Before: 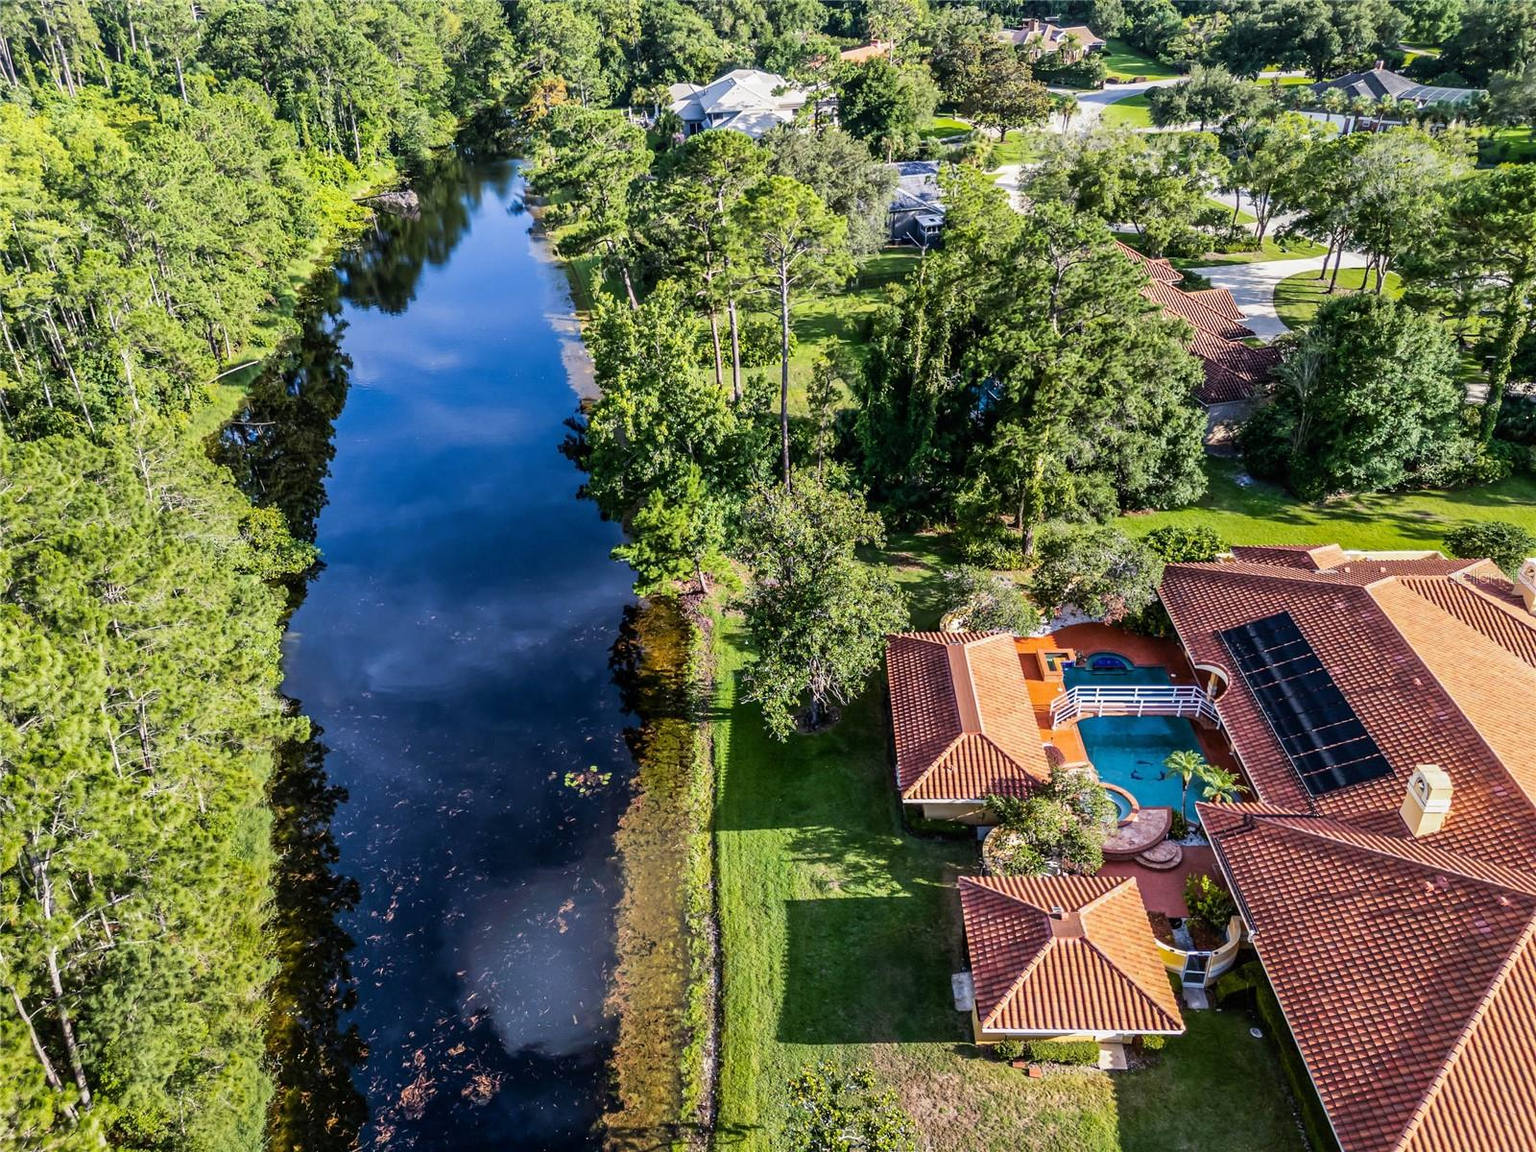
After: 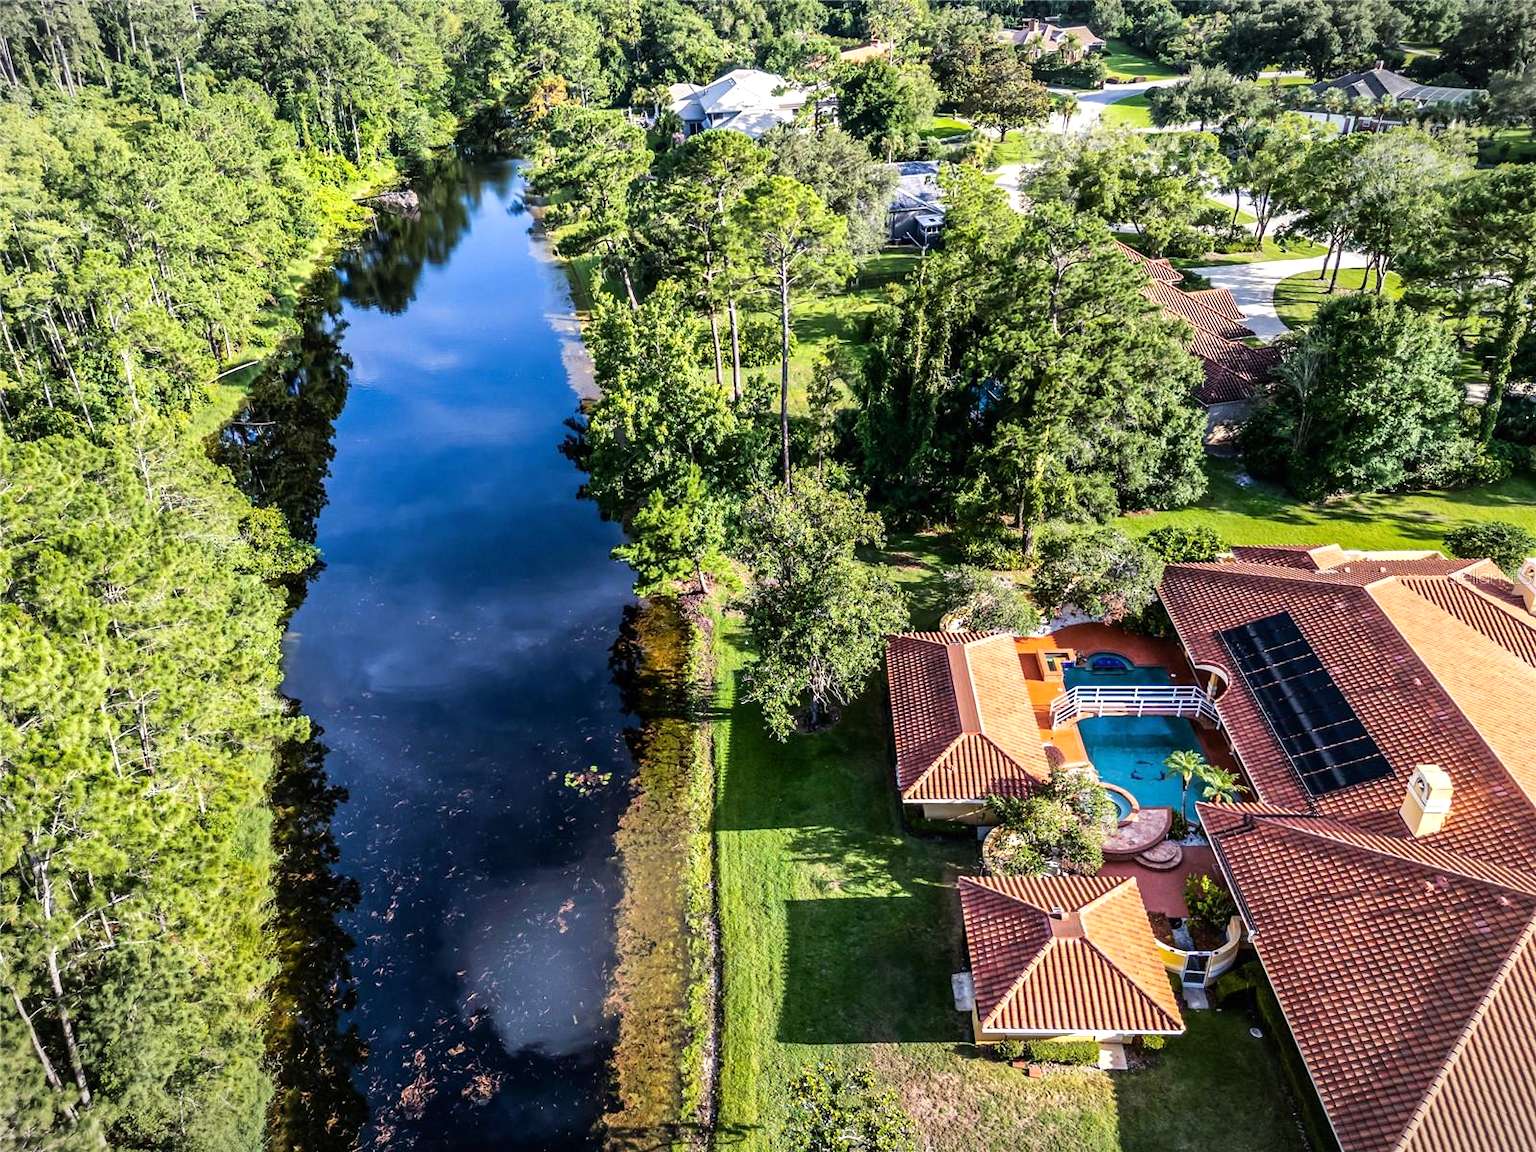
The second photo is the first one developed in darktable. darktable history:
tone equalizer: -8 EV -0.423 EV, -7 EV -0.392 EV, -6 EV -0.354 EV, -5 EV -0.252 EV, -3 EV 0.194 EV, -2 EV 0.333 EV, -1 EV 0.402 EV, +0 EV 0.389 EV, mask exposure compensation -0.486 EV
vignetting: fall-off start 100.15%, brightness -0.344, width/height ratio 1.304
